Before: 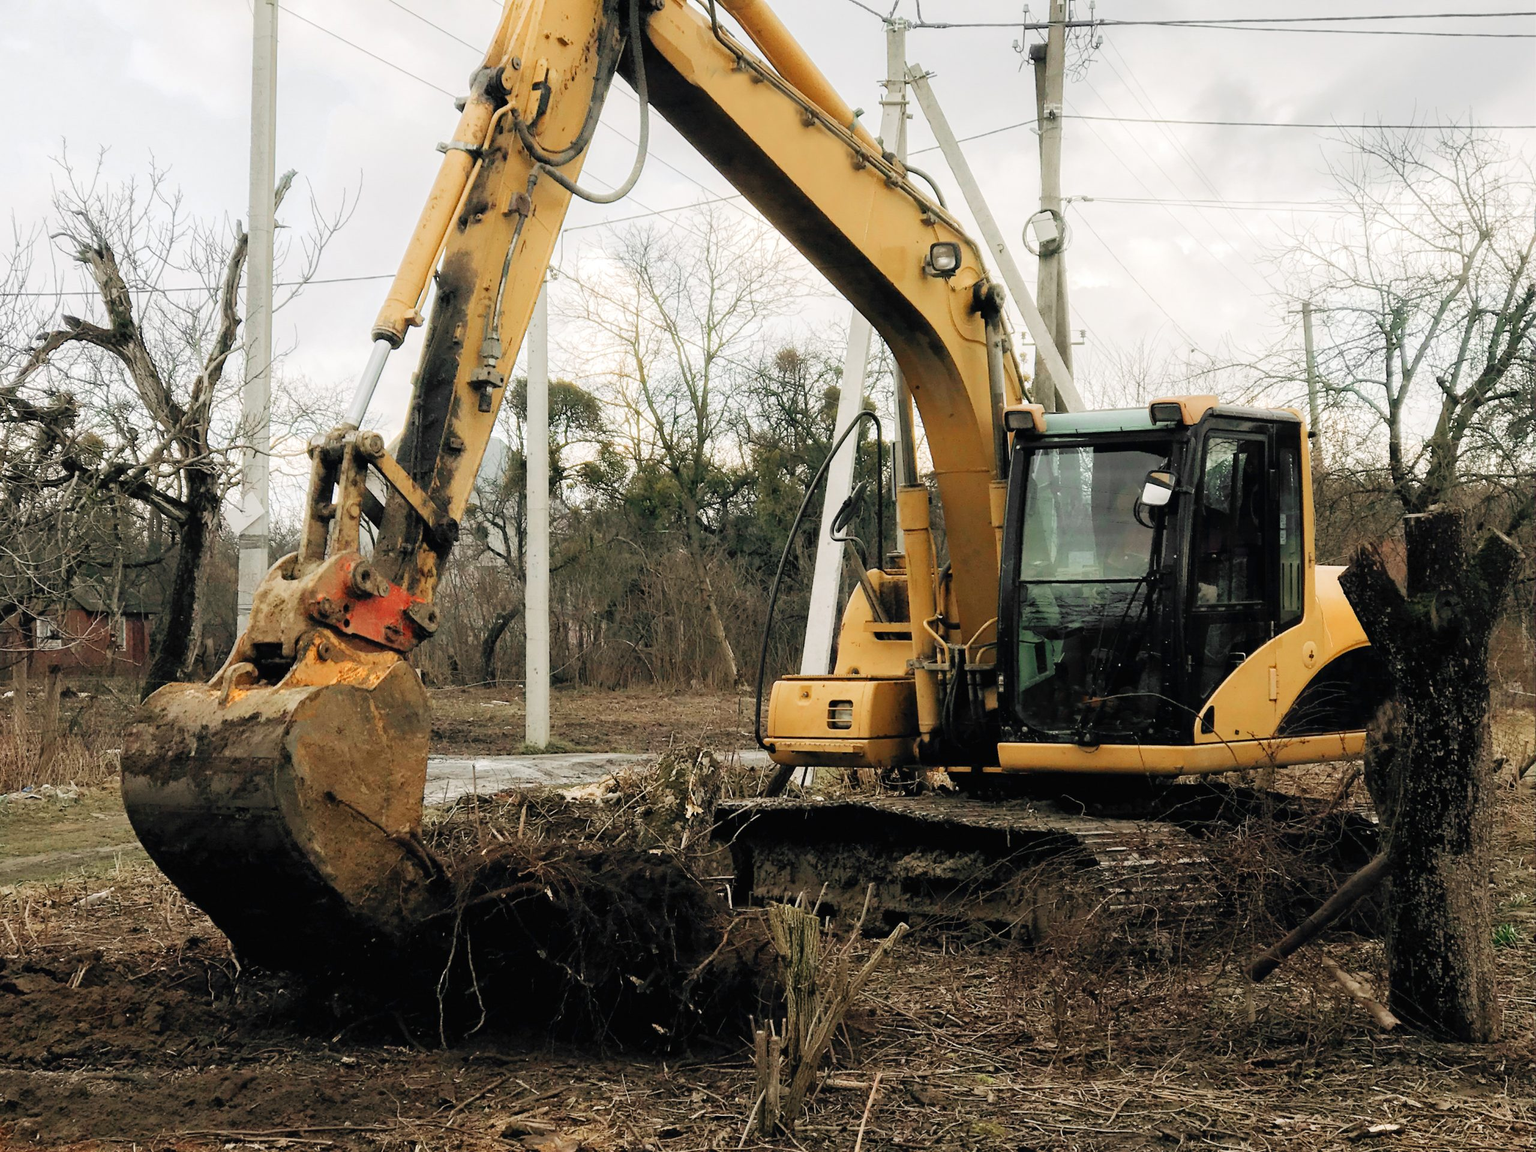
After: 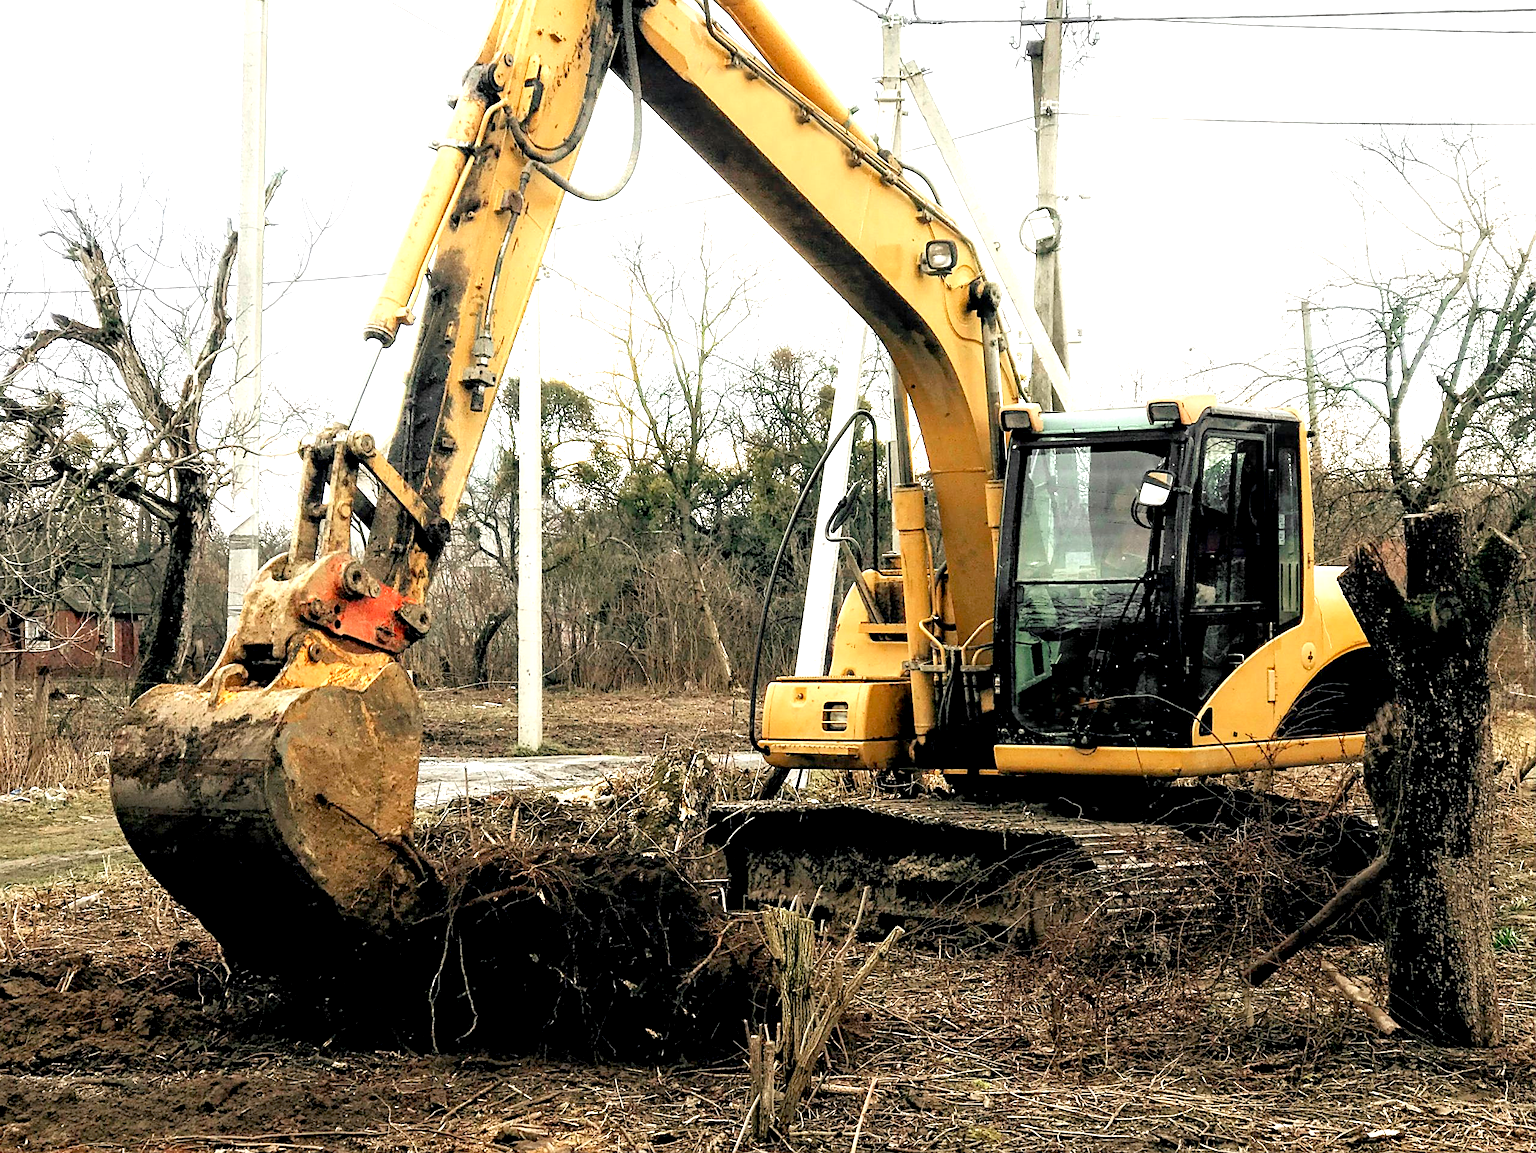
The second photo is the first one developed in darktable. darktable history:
sharpen: on, module defaults
crop and rotate: left 0.792%, top 0.375%, bottom 0.339%
exposure: black level correction 0.008, exposure 0.978 EV, compensate exposure bias true, compensate highlight preservation false
local contrast: on, module defaults
